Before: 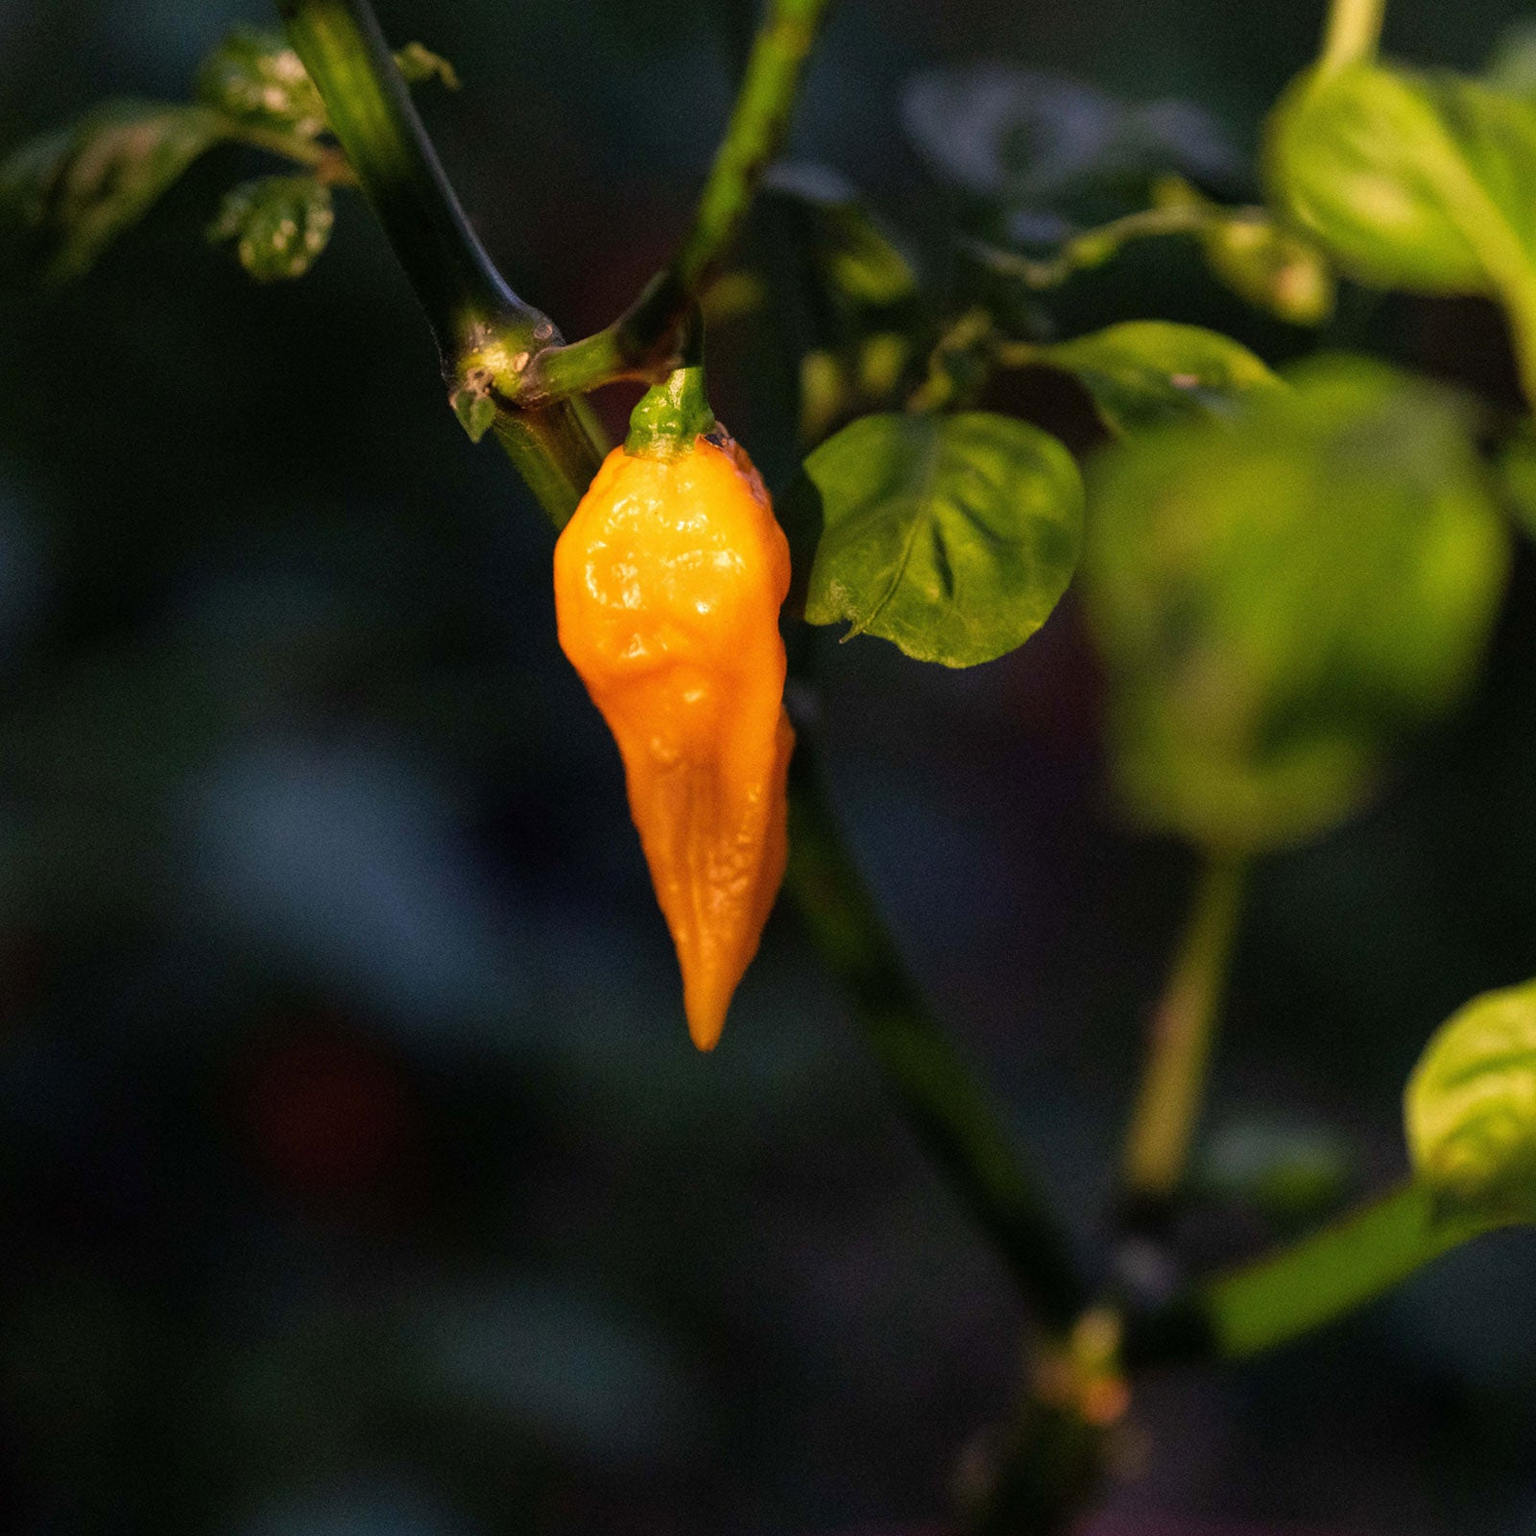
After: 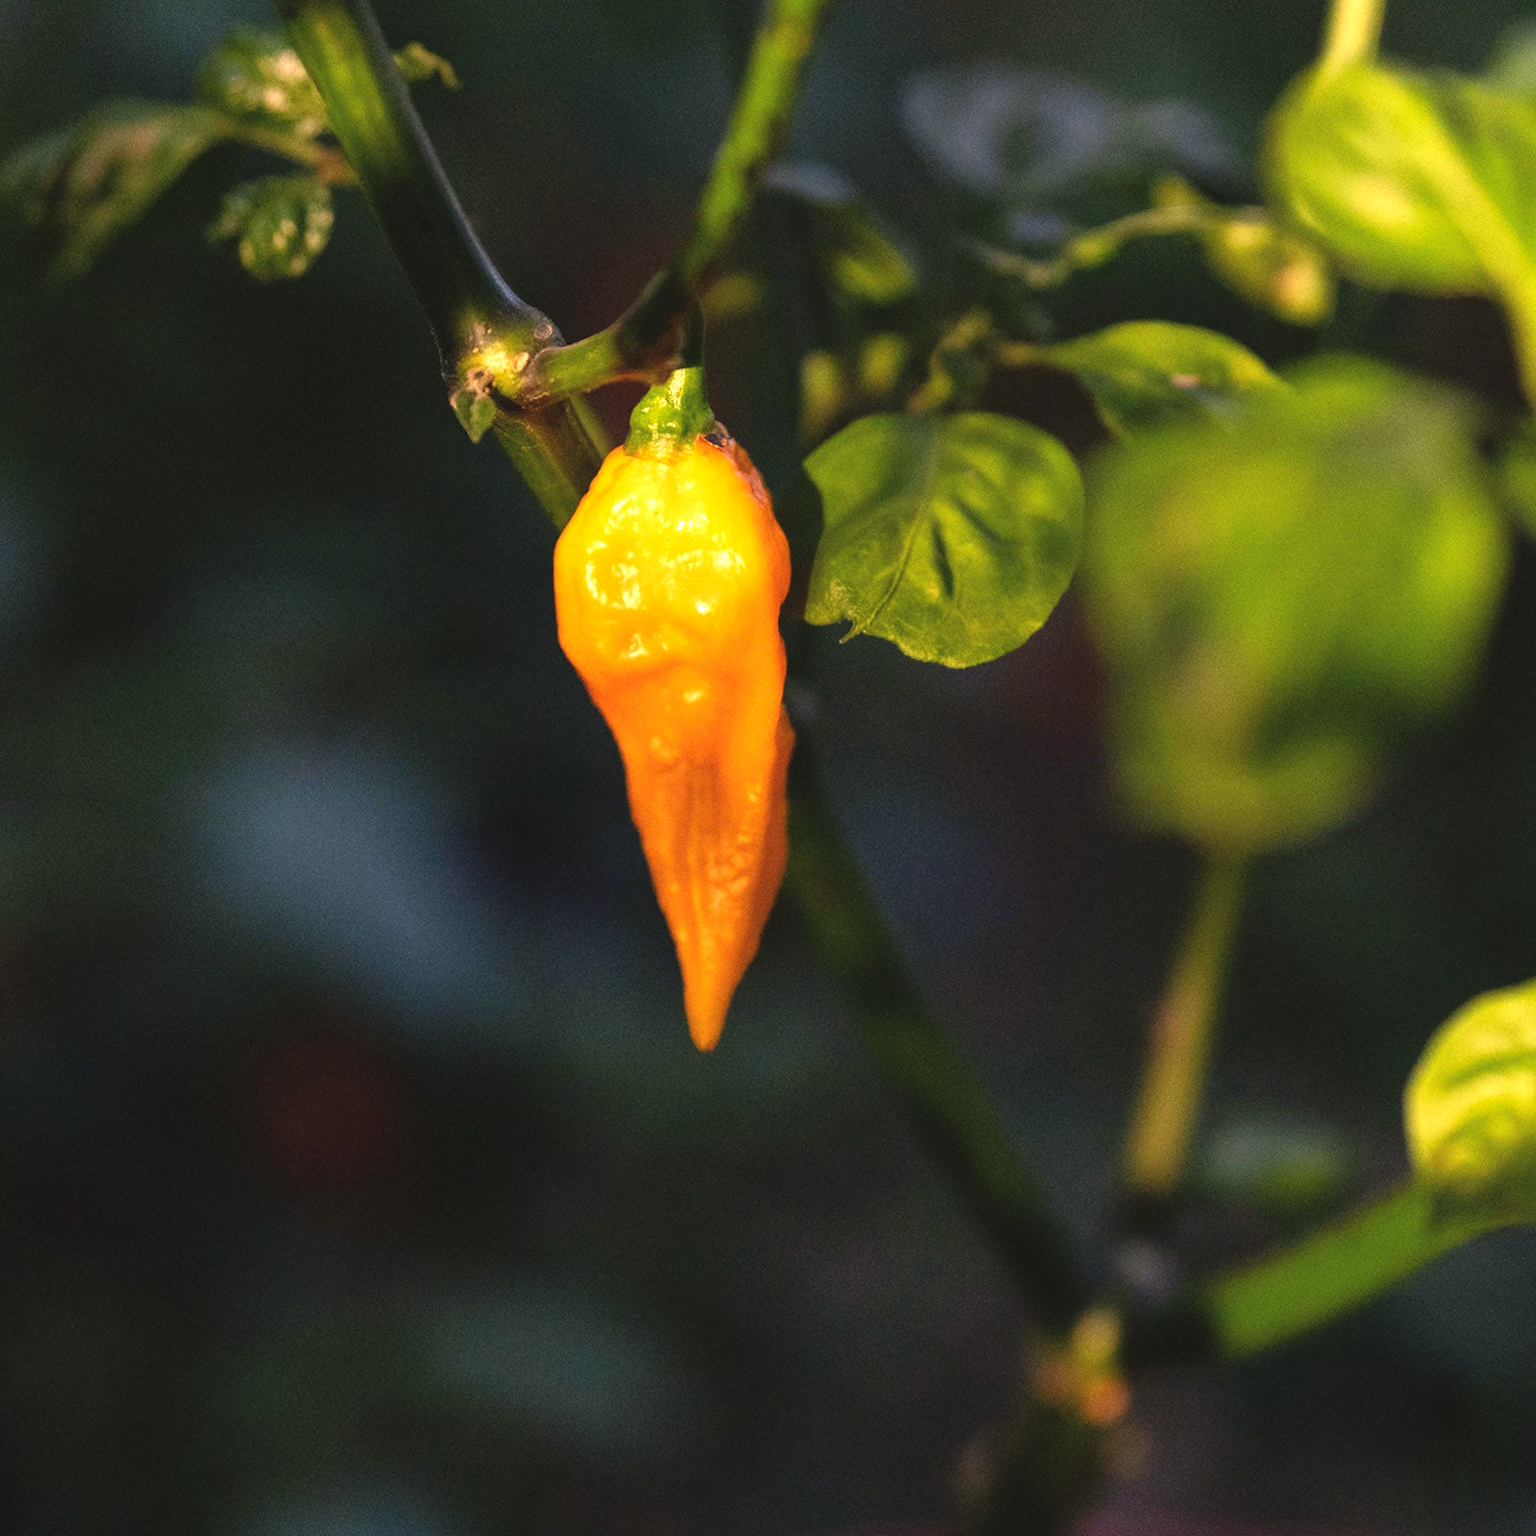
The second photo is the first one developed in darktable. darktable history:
exposure: black level correction -0.005, exposure 0.622 EV, compensate highlight preservation false
rgb curve: curves: ch2 [(0, 0) (0.567, 0.512) (1, 1)], mode RGB, independent channels
